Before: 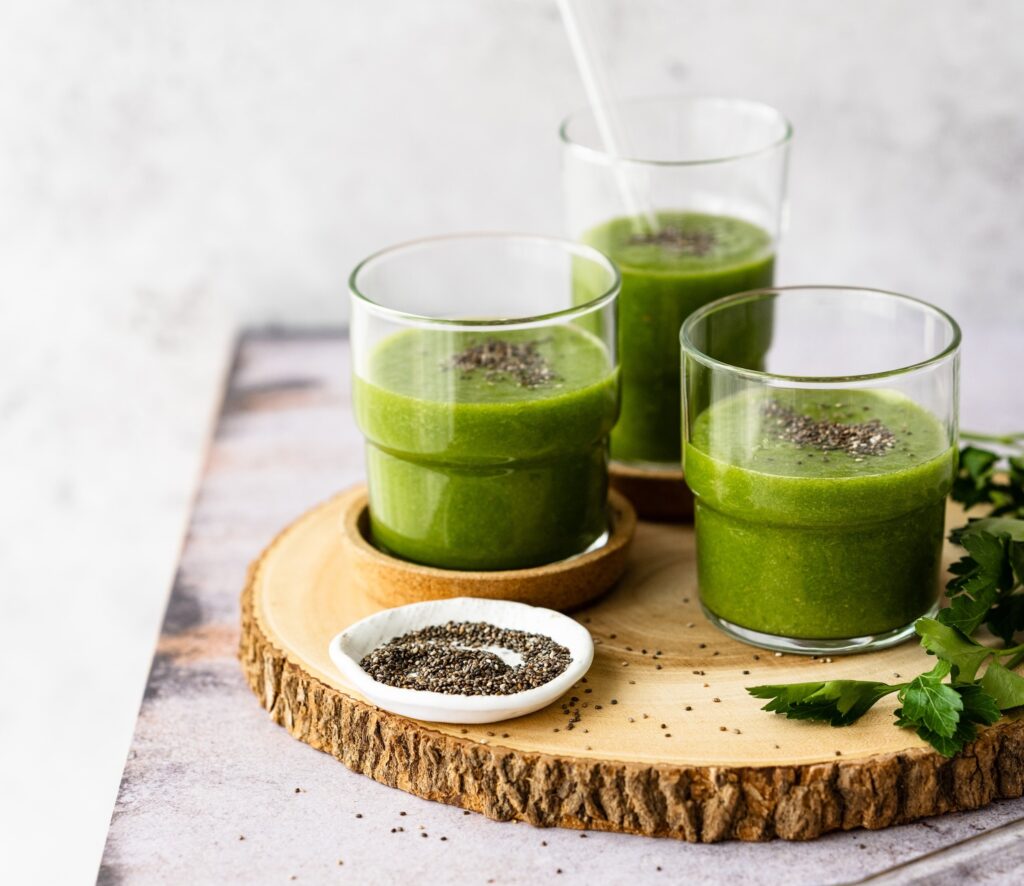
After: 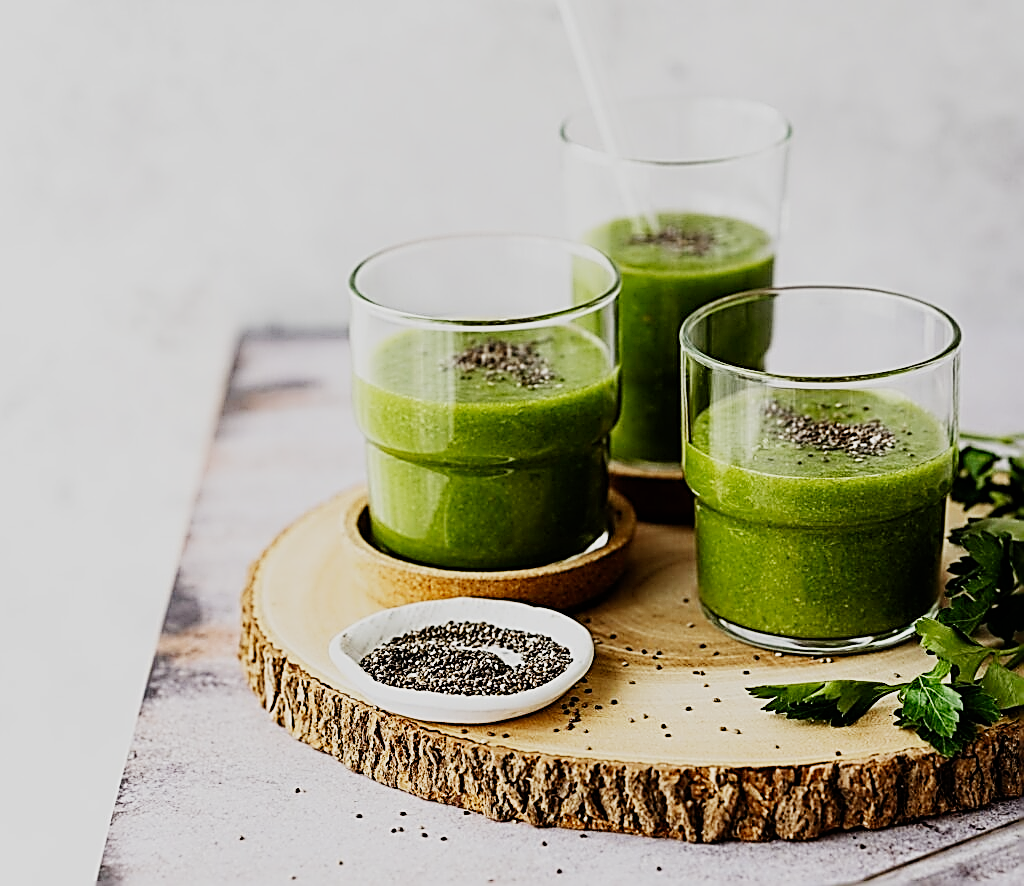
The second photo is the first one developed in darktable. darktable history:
sigmoid: skew -0.2, preserve hue 0%, red attenuation 0.1, red rotation 0.035, green attenuation 0.1, green rotation -0.017, blue attenuation 0.15, blue rotation -0.052, base primaries Rec2020
sharpen: amount 2
